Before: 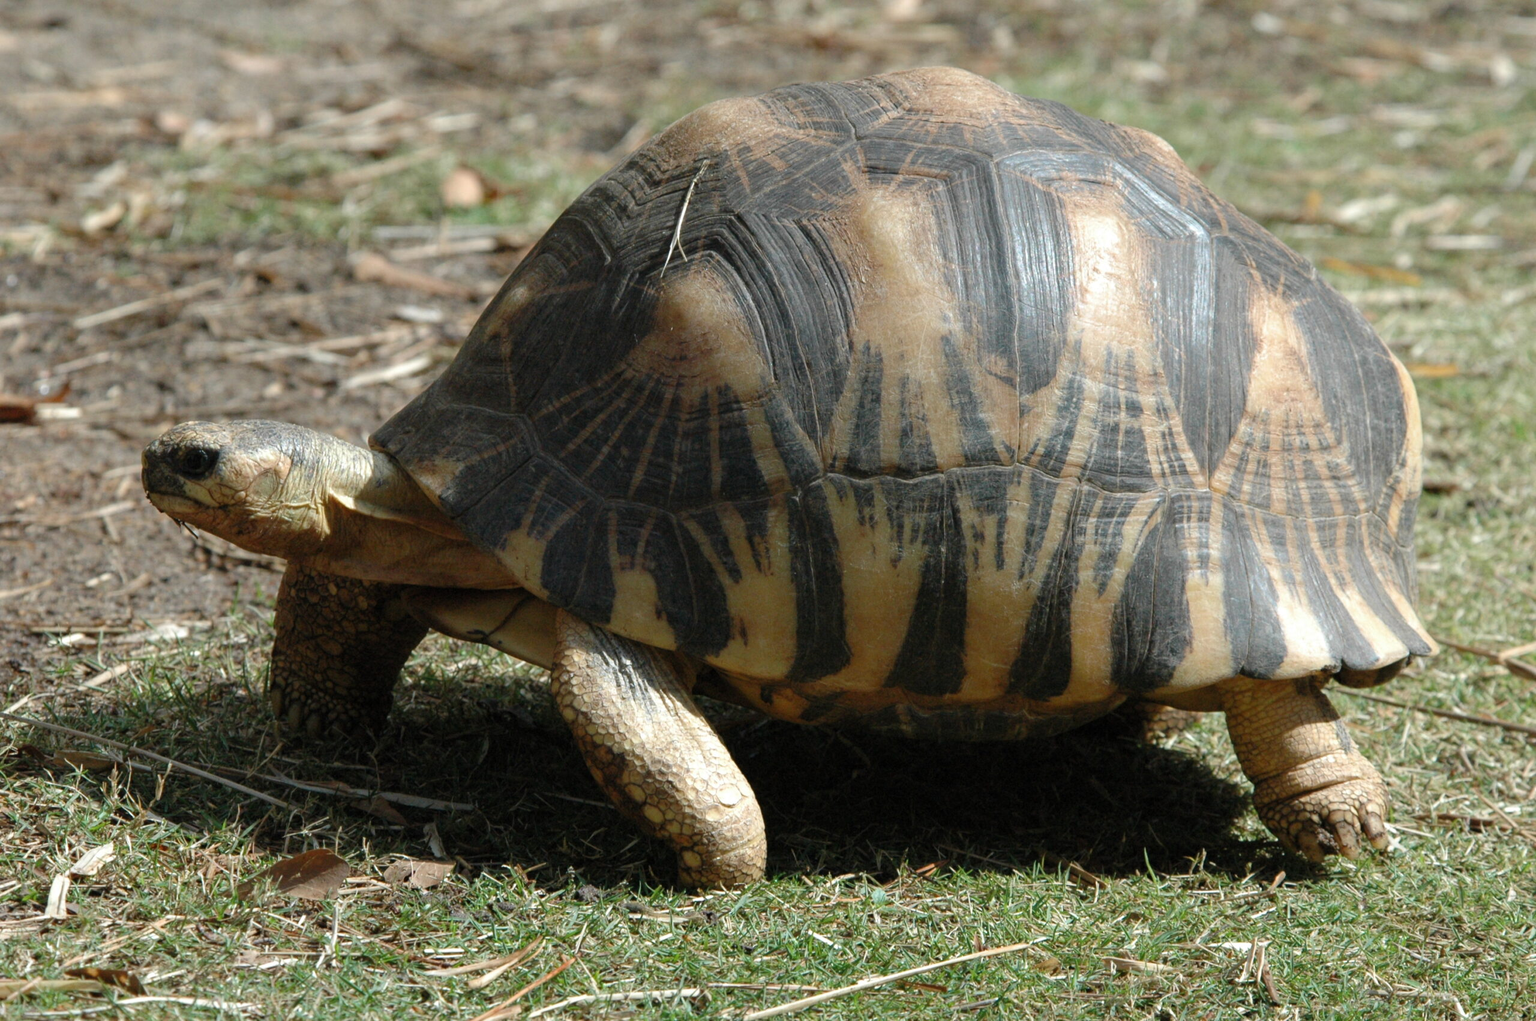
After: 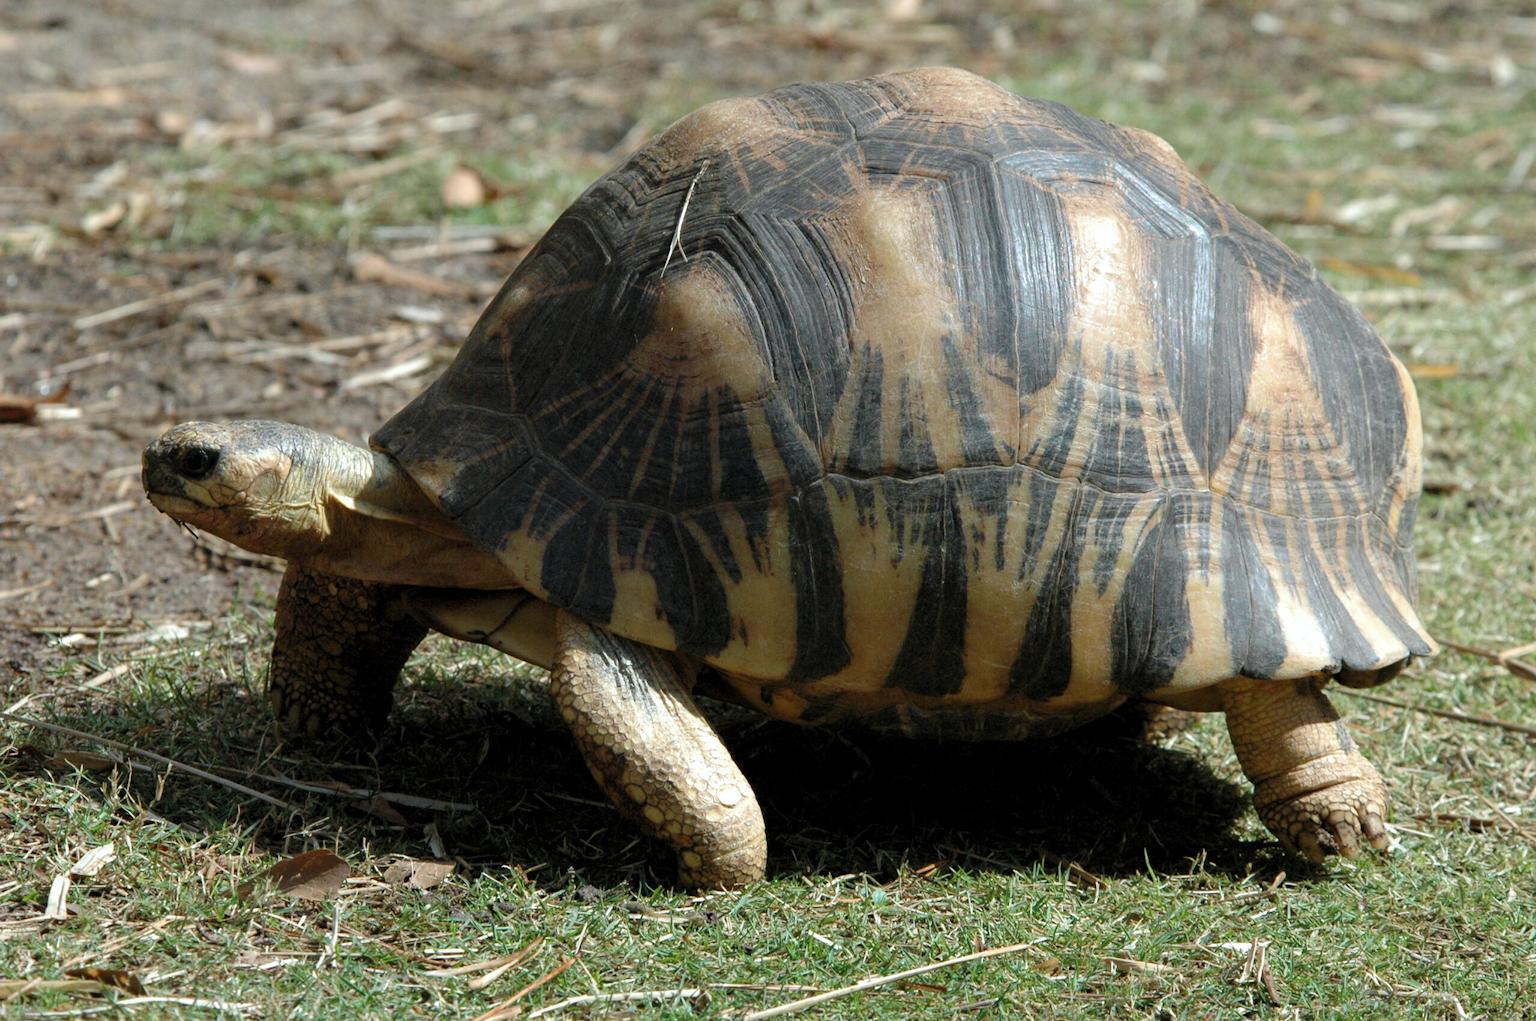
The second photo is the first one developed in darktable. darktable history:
velvia: strength 10%
levels: levels [0.026, 0.507, 0.987]
white balance: red 0.982, blue 1.018
